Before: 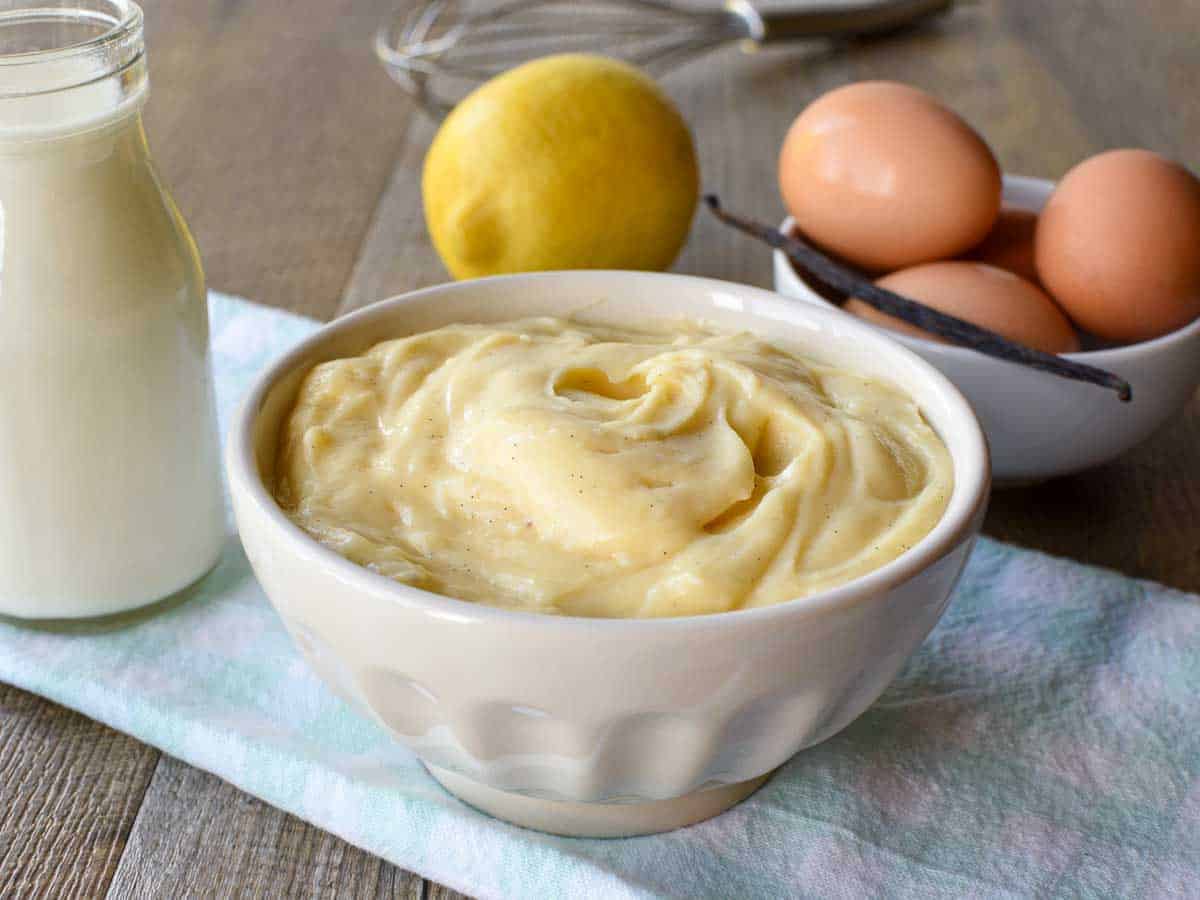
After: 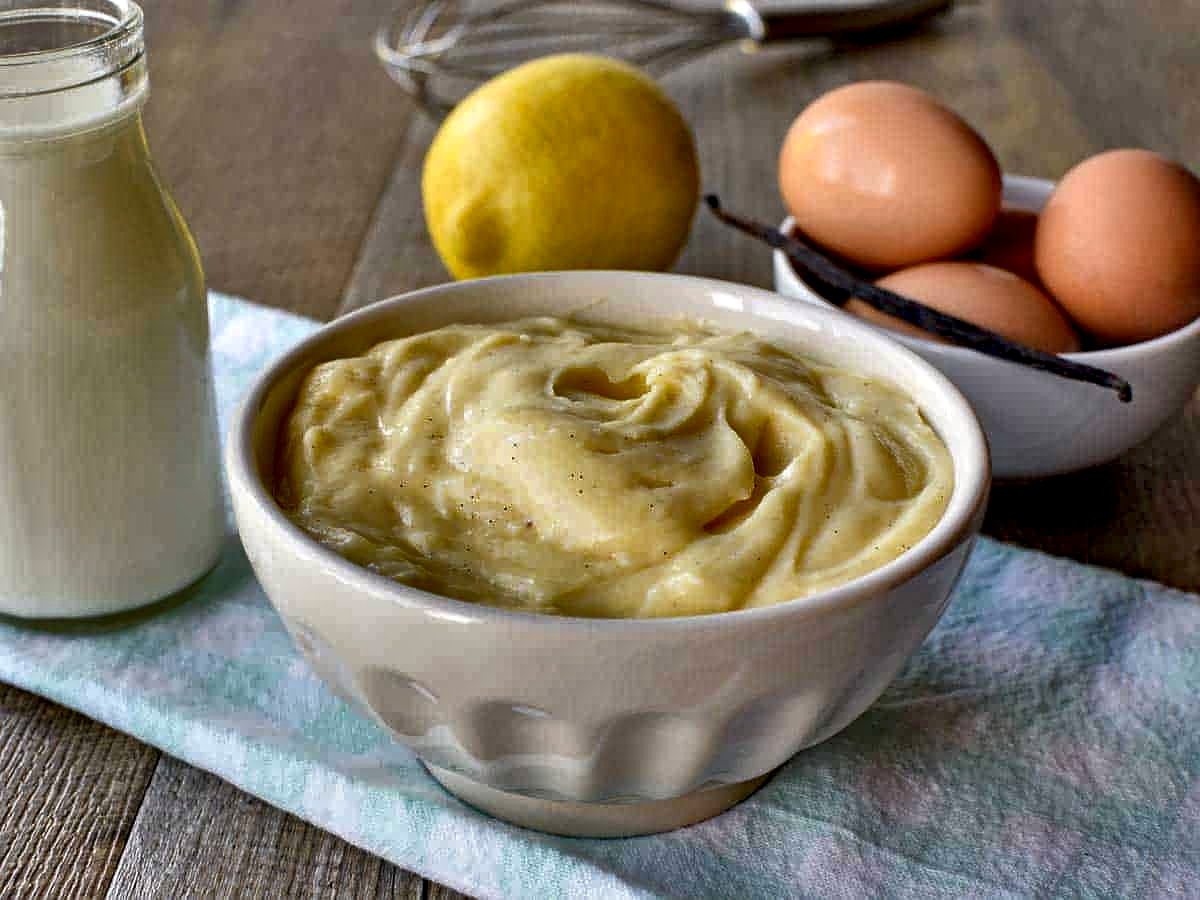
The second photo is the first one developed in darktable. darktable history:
contrast equalizer: octaves 7, y [[0.601, 0.6, 0.598, 0.598, 0.6, 0.601], [0.5 ×6], [0.5 ×6], [0 ×6], [0 ×6]]
sharpen: radius 1.009, threshold 1.036
shadows and highlights: shadows 81.46, white point adjustment -8.99, highlights -61.38, soften with gaussian
haze removal: compatibility mode true, adaptive false
